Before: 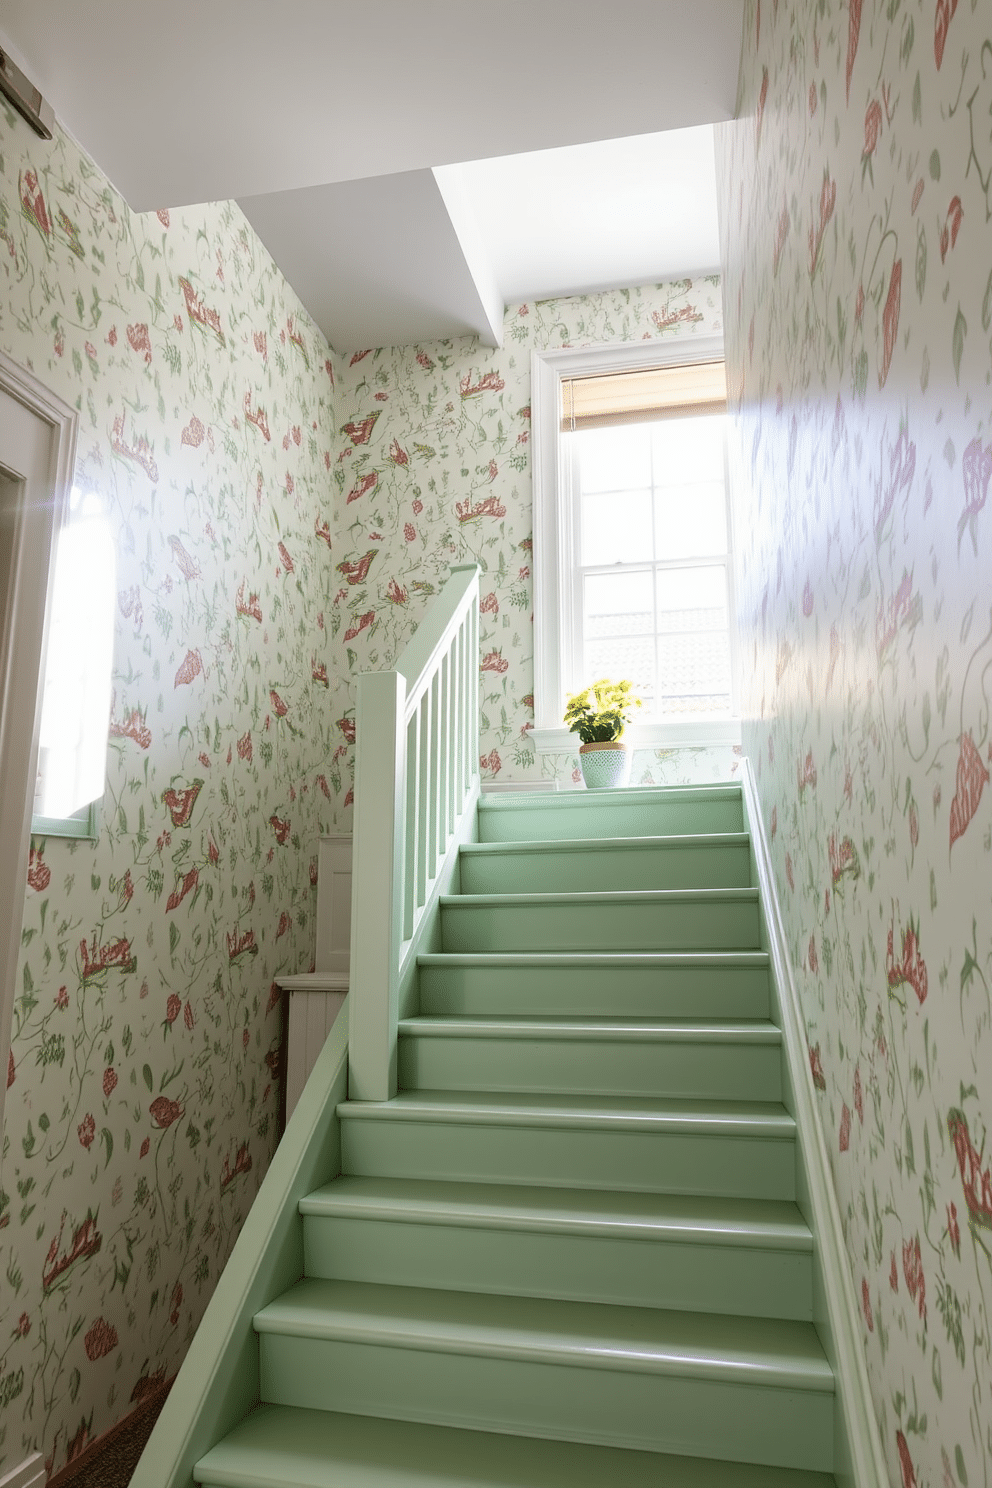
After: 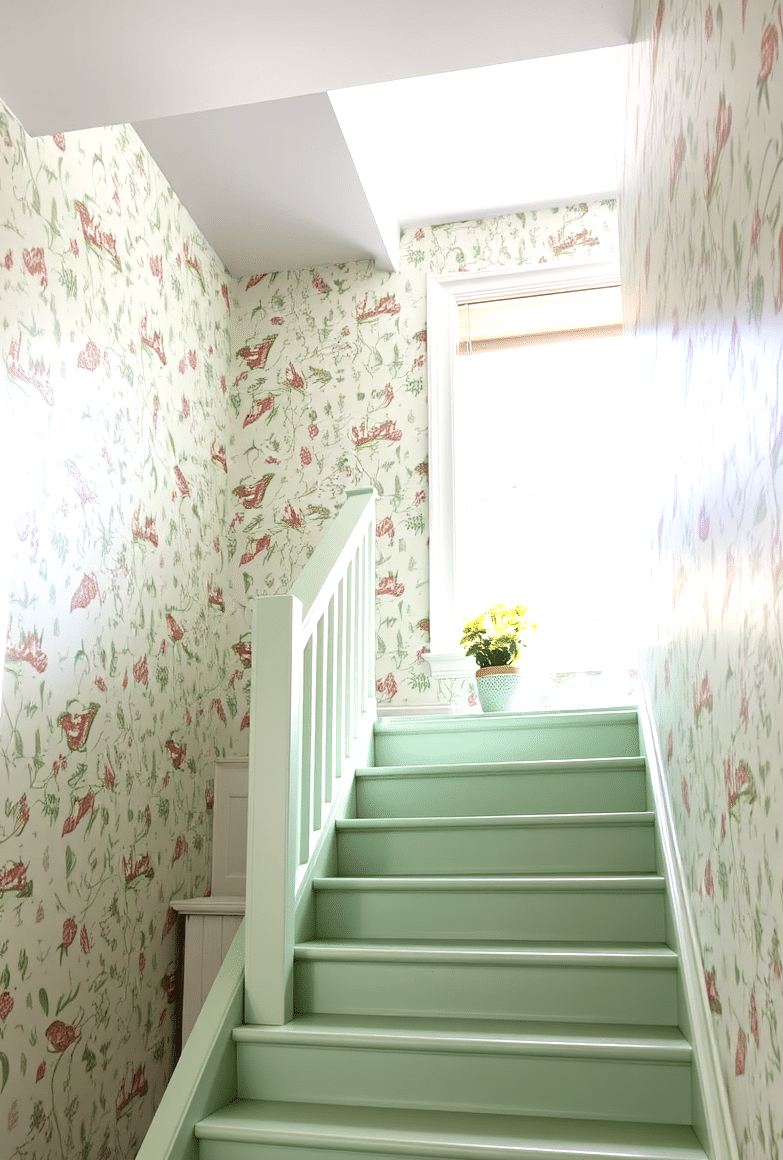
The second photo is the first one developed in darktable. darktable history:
crop and rotate: left 10.637%, top 5.149%, right 10.426%, bottom 16.893%
exposure: black level correction 0, exposure 0.498 EV, compensate exposure bias true, compensate highlight preservation false
